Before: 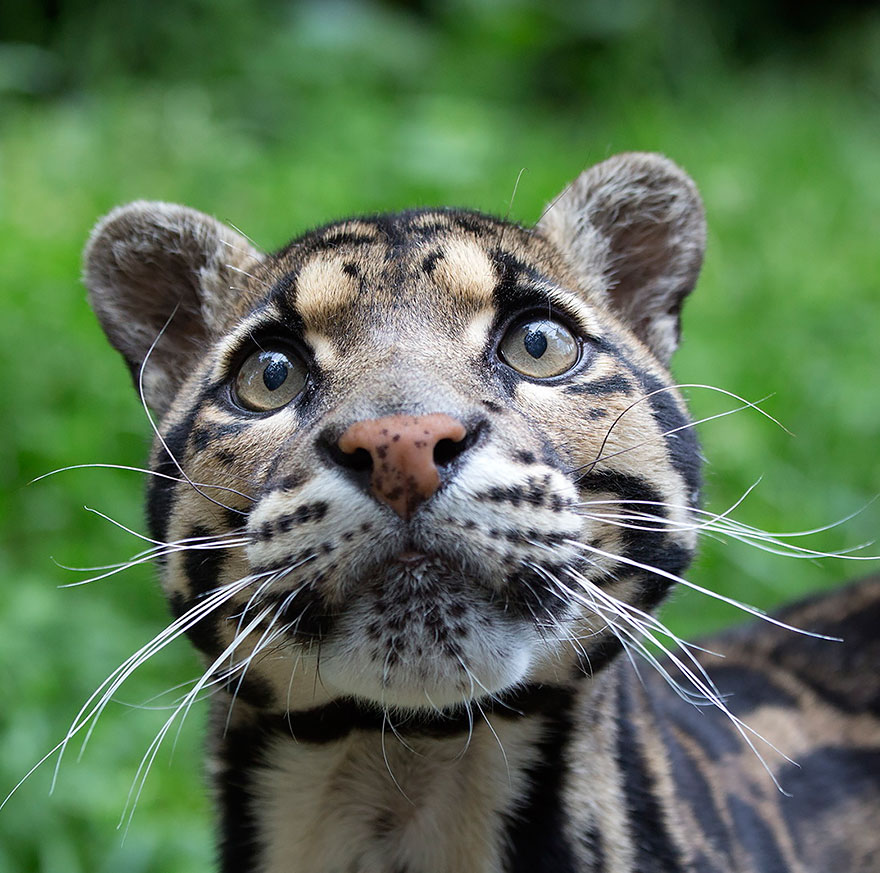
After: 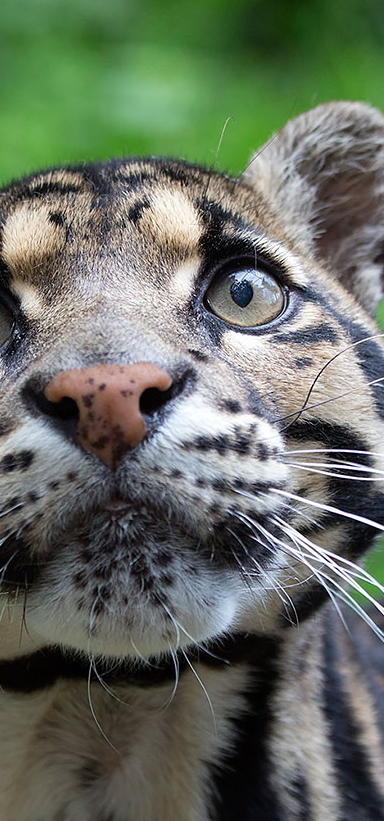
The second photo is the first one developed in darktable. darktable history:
crop: left 33.514%, top 5.955%, right 22.782%
